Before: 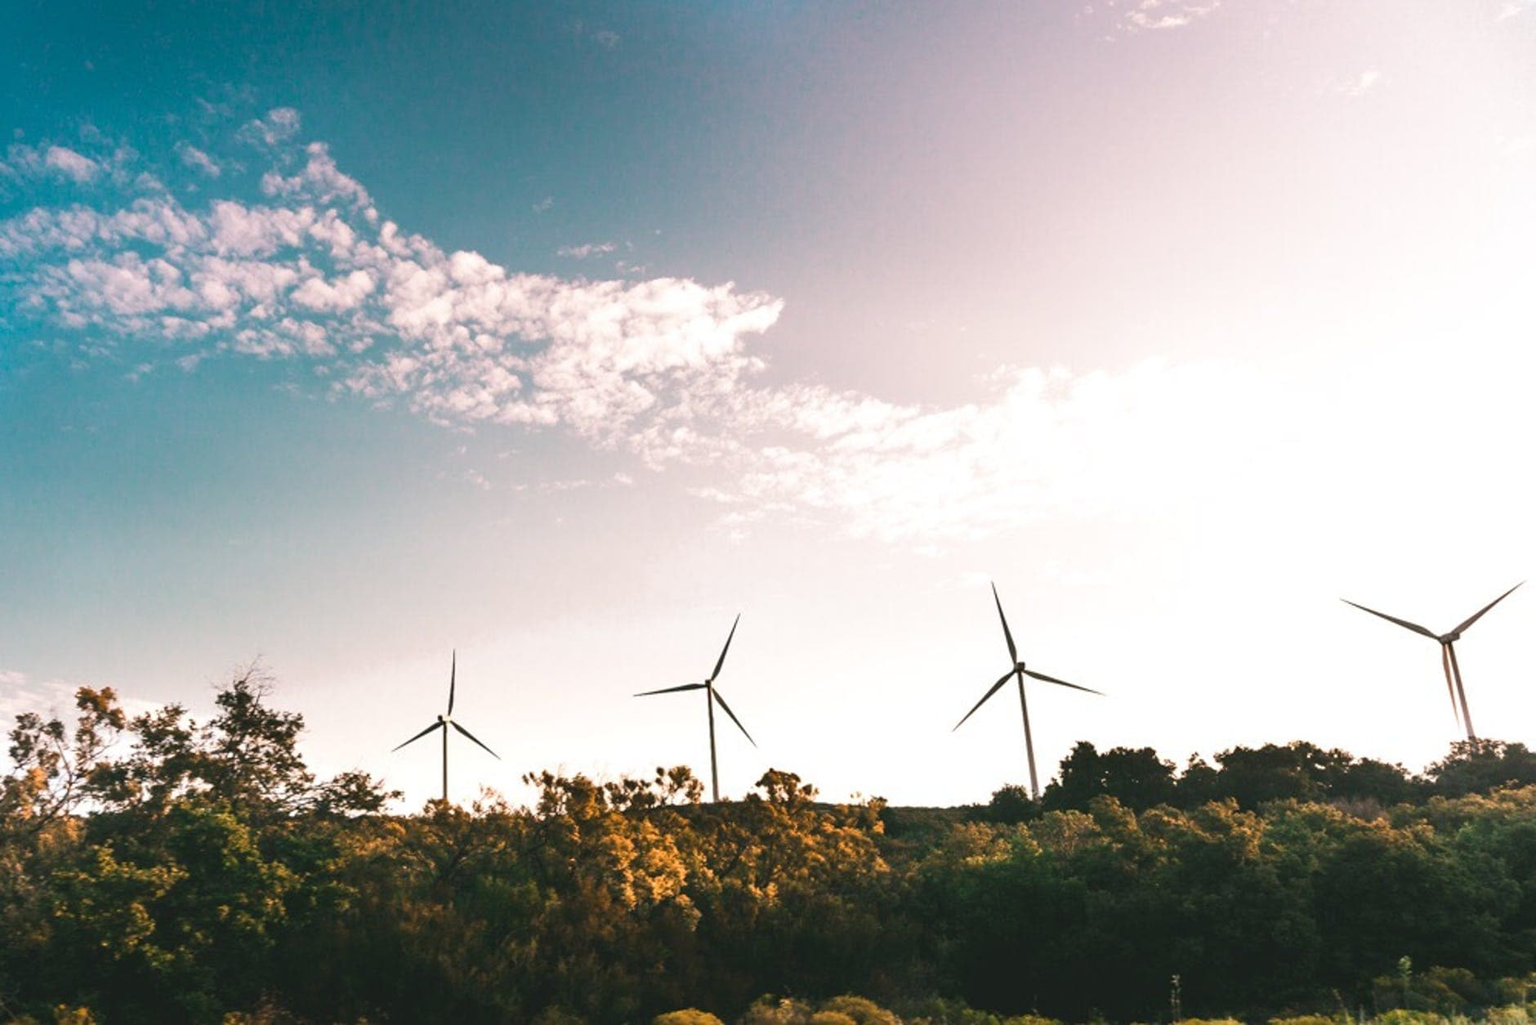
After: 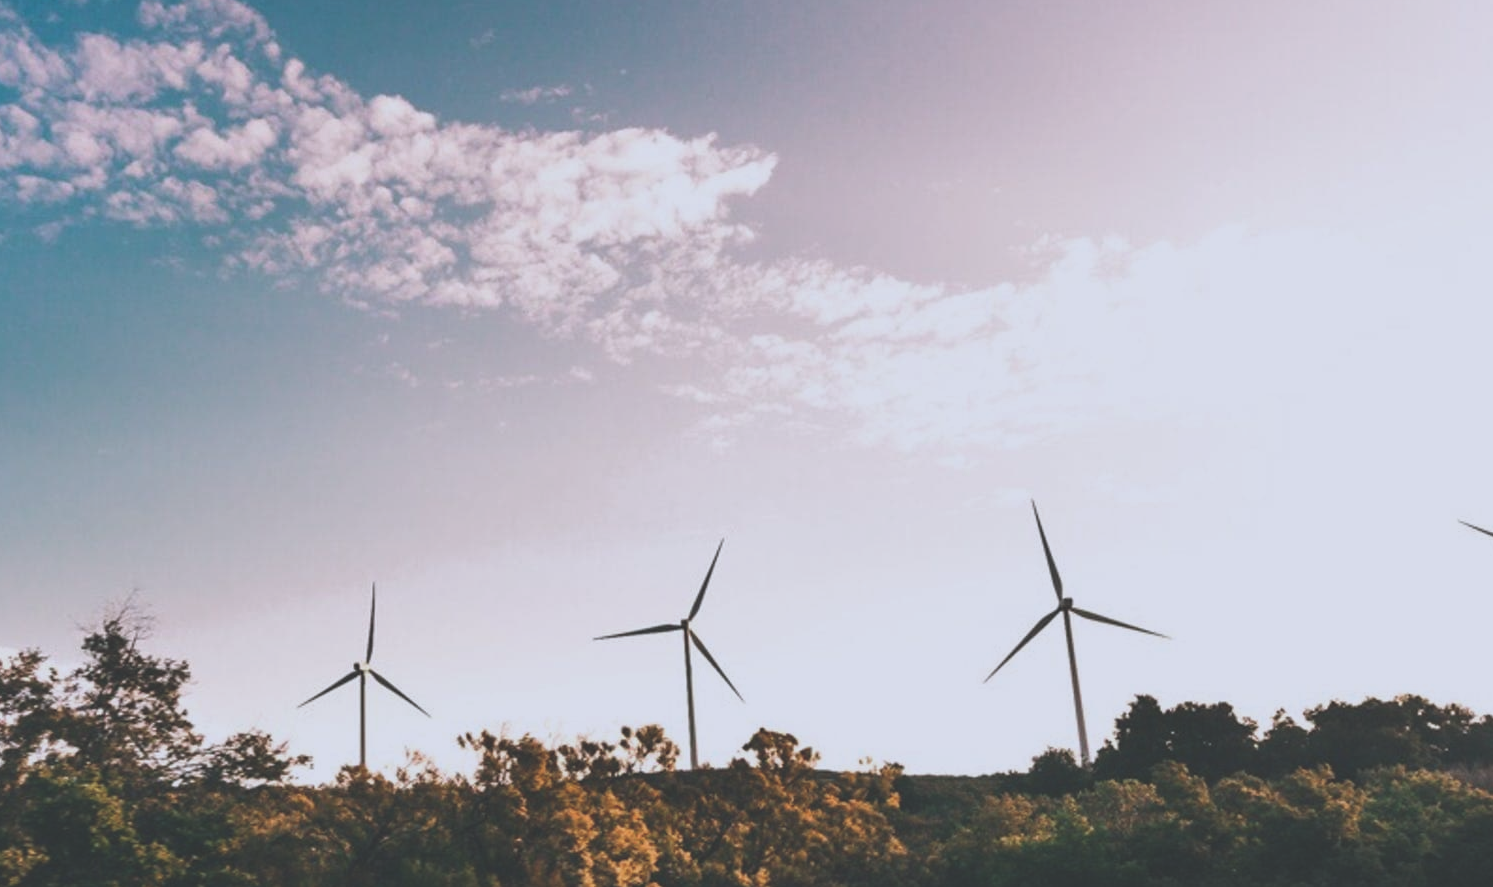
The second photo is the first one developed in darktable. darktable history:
crop: left 9.712%, top 16.928%, right 10.845%, bottom 12.332%
exposure: black level correction -0.036, exposure -0.497 EV, compensate highlight preservation false
color calibration: illuminant as shot in camera, x 0.358, y 0.373, temperature 4628.91 K
